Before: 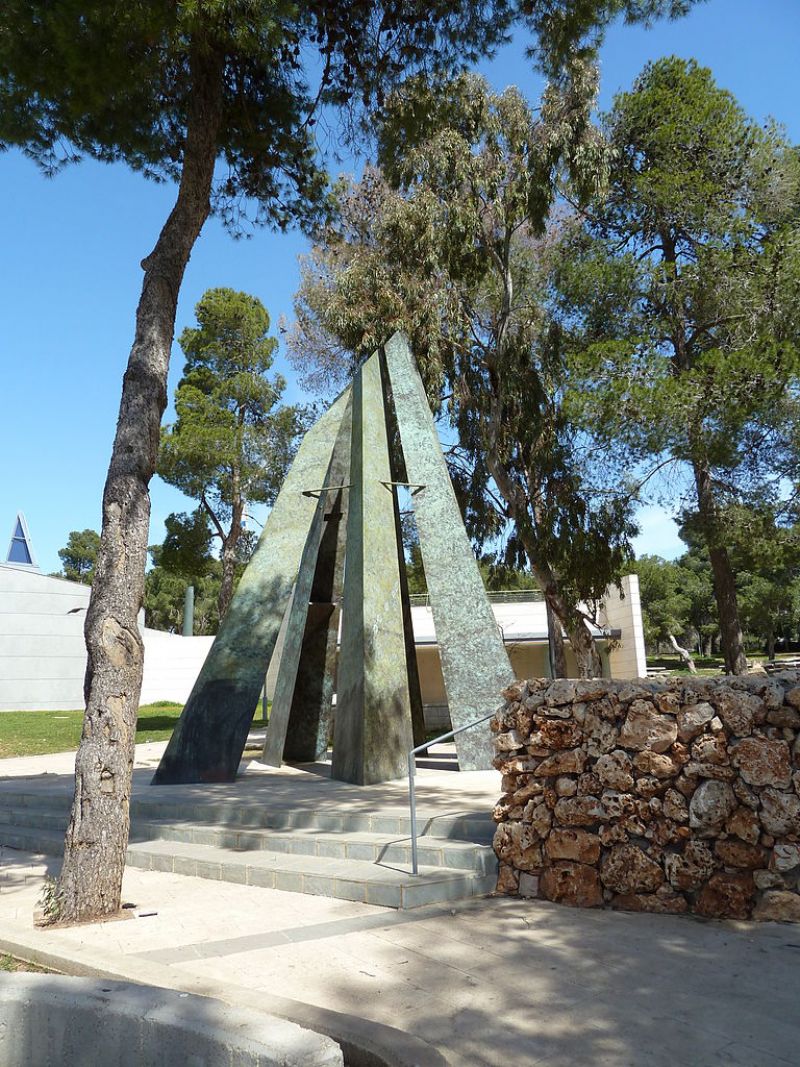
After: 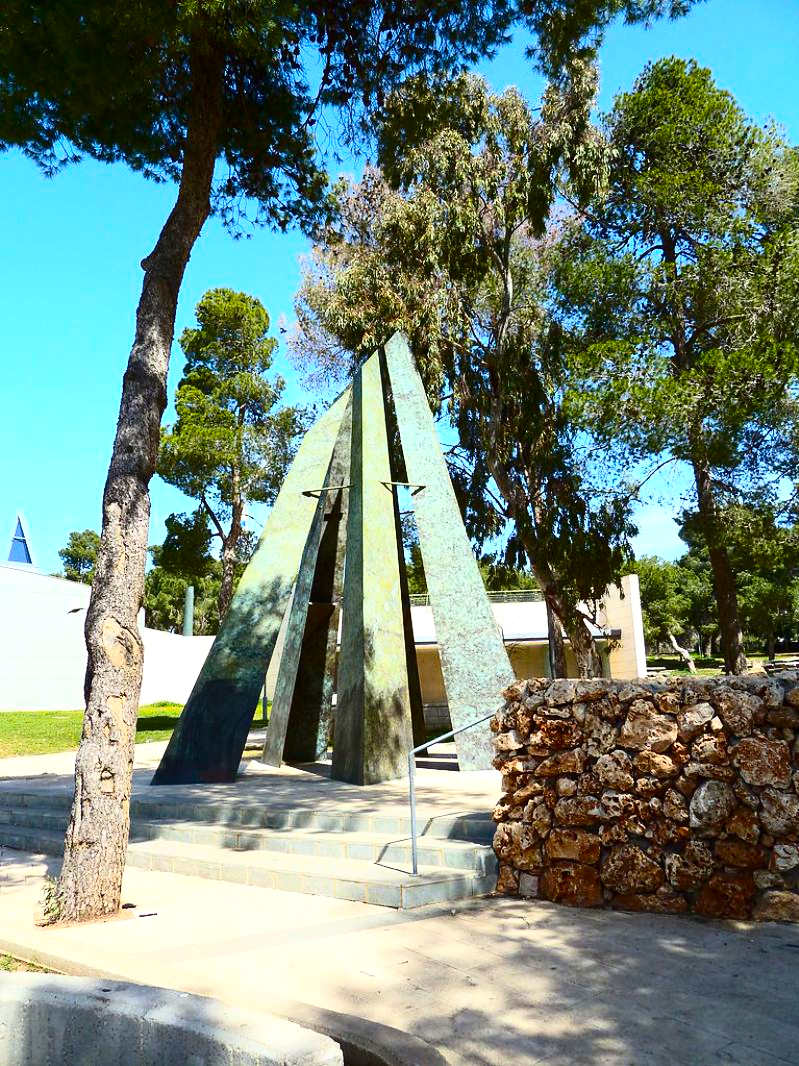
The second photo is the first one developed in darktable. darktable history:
exposure: exposure 0.2 EV, compensate highlight preservation false
color balance rgb: perceptual saturation grading › global saturation 25%, global vibrance 20%
contrast brightness saturation: contrast 0.4, brightness 0.1, saturation 0.21
